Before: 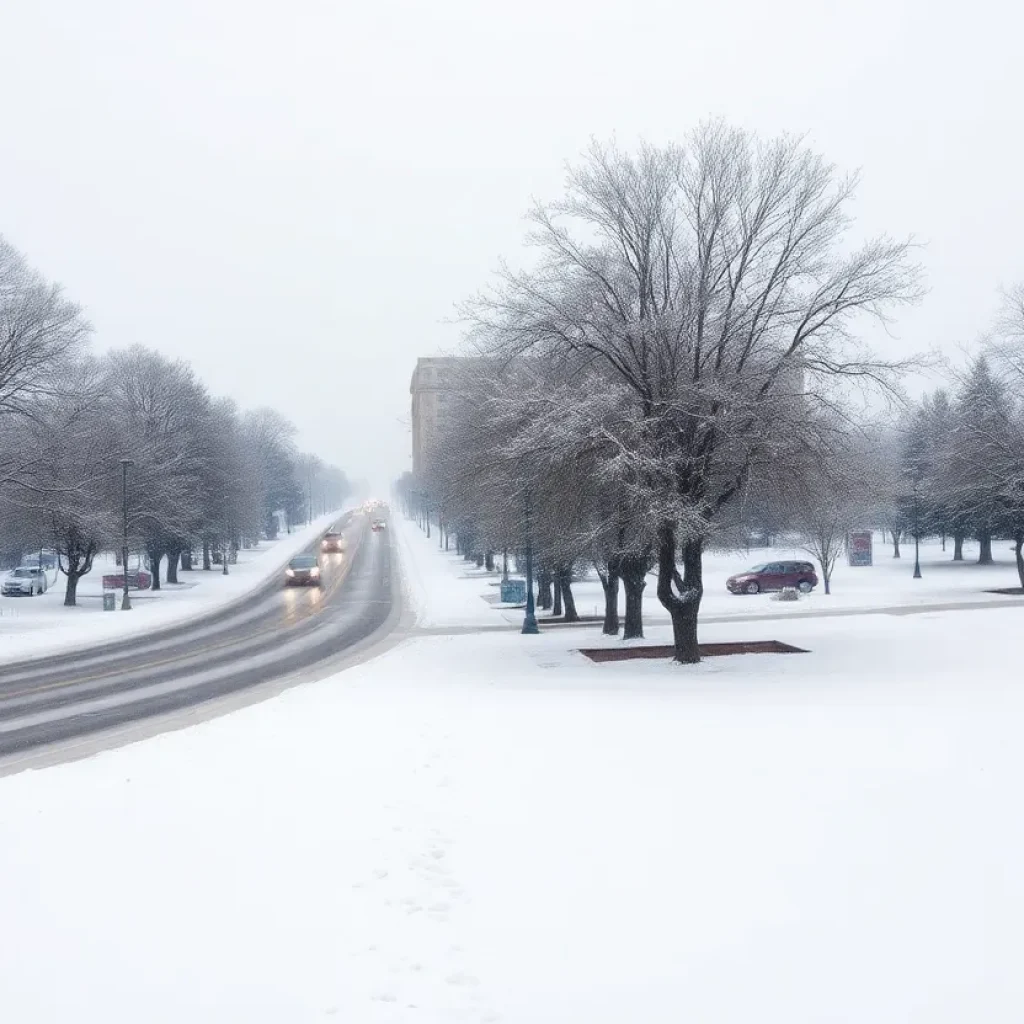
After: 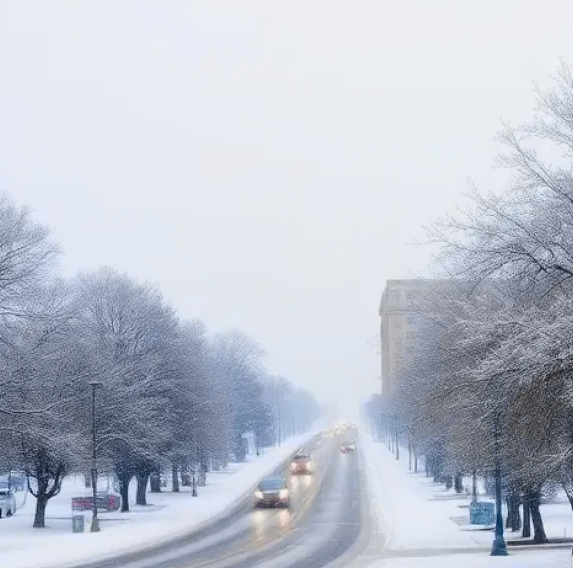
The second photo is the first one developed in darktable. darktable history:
crop and rotate: left 3.042%, top 7.652%, right 40.927%, bottom 36.859%
tone curve: curves: ch0 [(0, 0) (0.23, 0.189) (0.486, 0.52) (0.822, 0.825) (0.994, 0.955)]; ch1 [(0, 0) (0.226, 0.261) (0.379, 0.442) (0.469, 0.468) (0.495, 0.498) (0.514, 0.509) (0.561, 0.603) (0.59, 0.656) (1, 1)]; ch2 [(0, 0) (0.269, 0.299) (0.459, 0.43) (0.498, 0.5) (0.523, 0.52) (0.586, 0.569) (0.635, 0.617) (0.659, 0.681) (0.718, 0.764) (1, 1)], color space Lab, independent channels, preserve colors none
